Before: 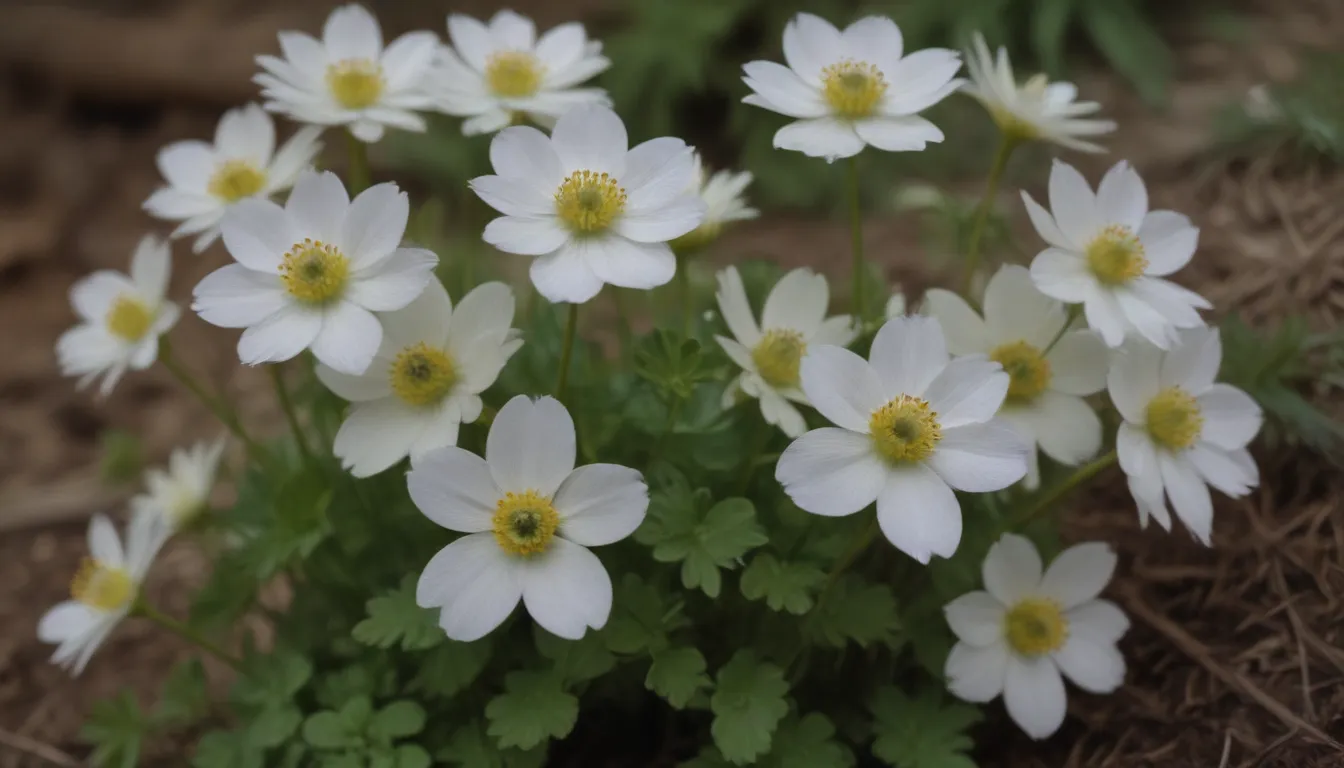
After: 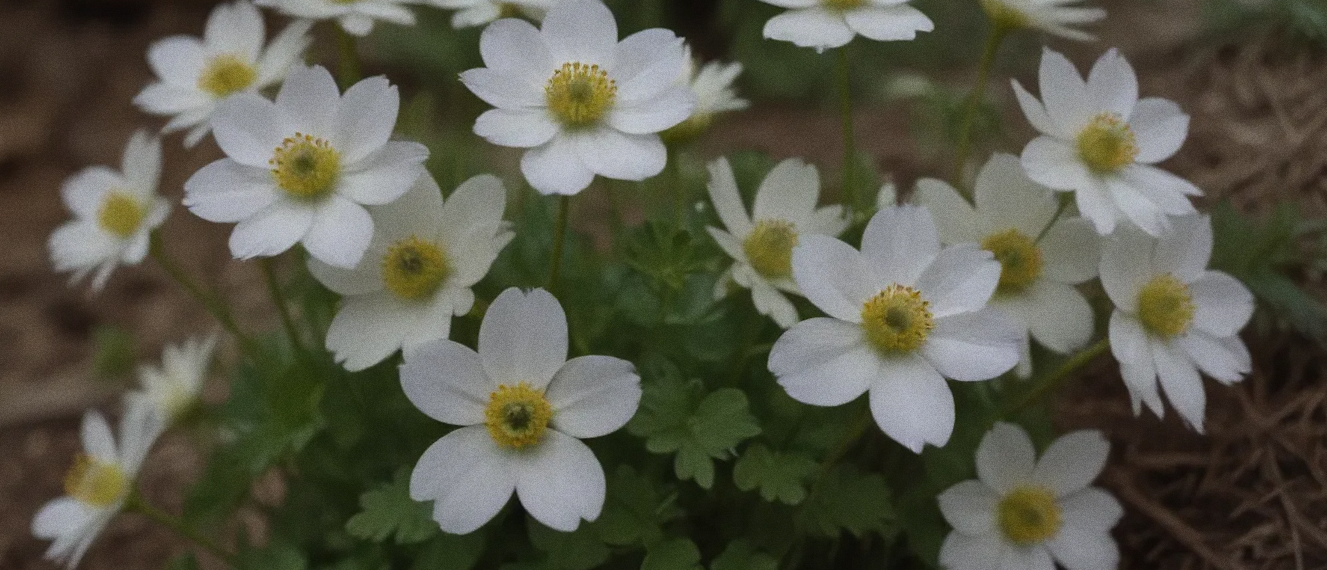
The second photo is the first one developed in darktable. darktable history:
tone curve: curves: ch0 [(0, 0) (0.405, 0.351) (1, 1)]
rotate and perspective: rotation -0.45°, automatic cropping original format, crop left 0.008, crop right 0.992, crop top 0.012, crop bottom 0.988
grain: coarseness 0.47 ISO
crop: top 13.819%, bottom 11.169%
